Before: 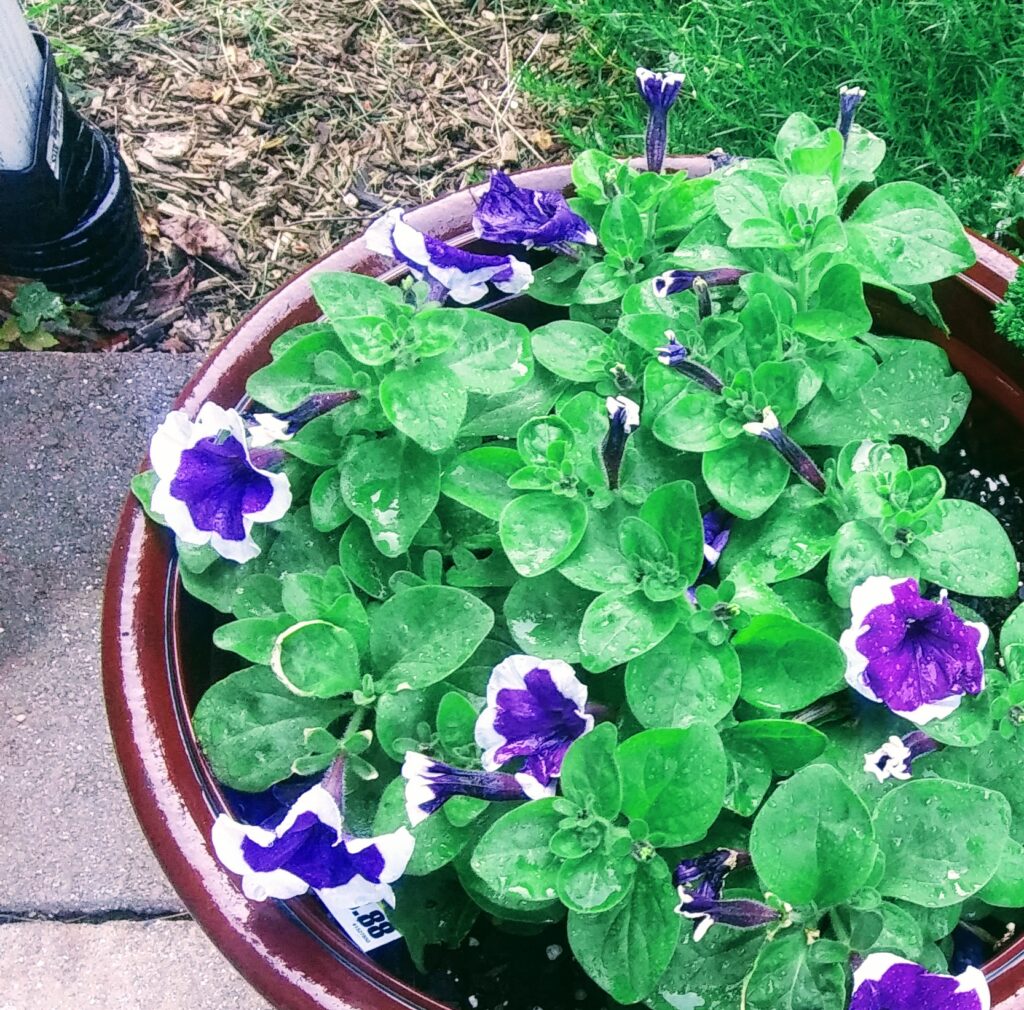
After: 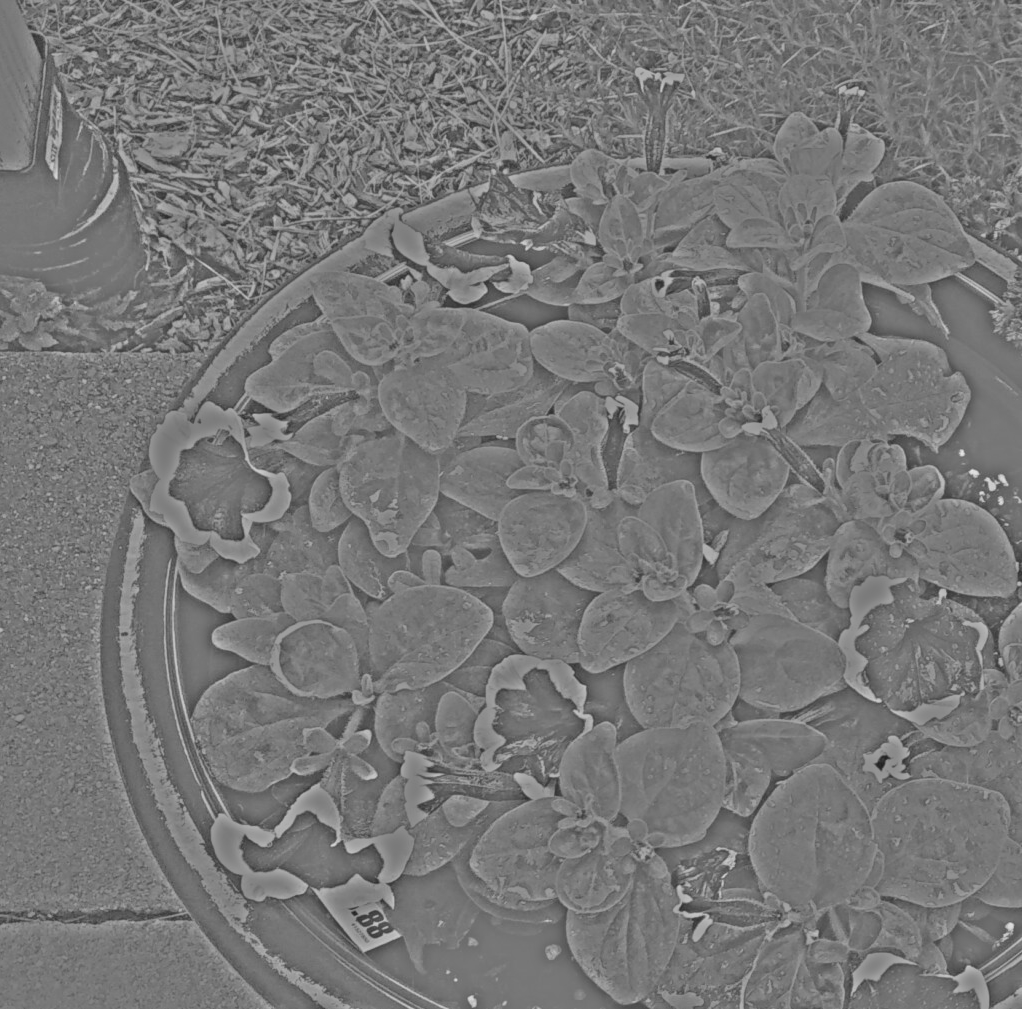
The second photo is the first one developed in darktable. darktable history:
crop and rotate: left 0.126%
highpass: sharpness 25.84%, contrast boost 14.94%
